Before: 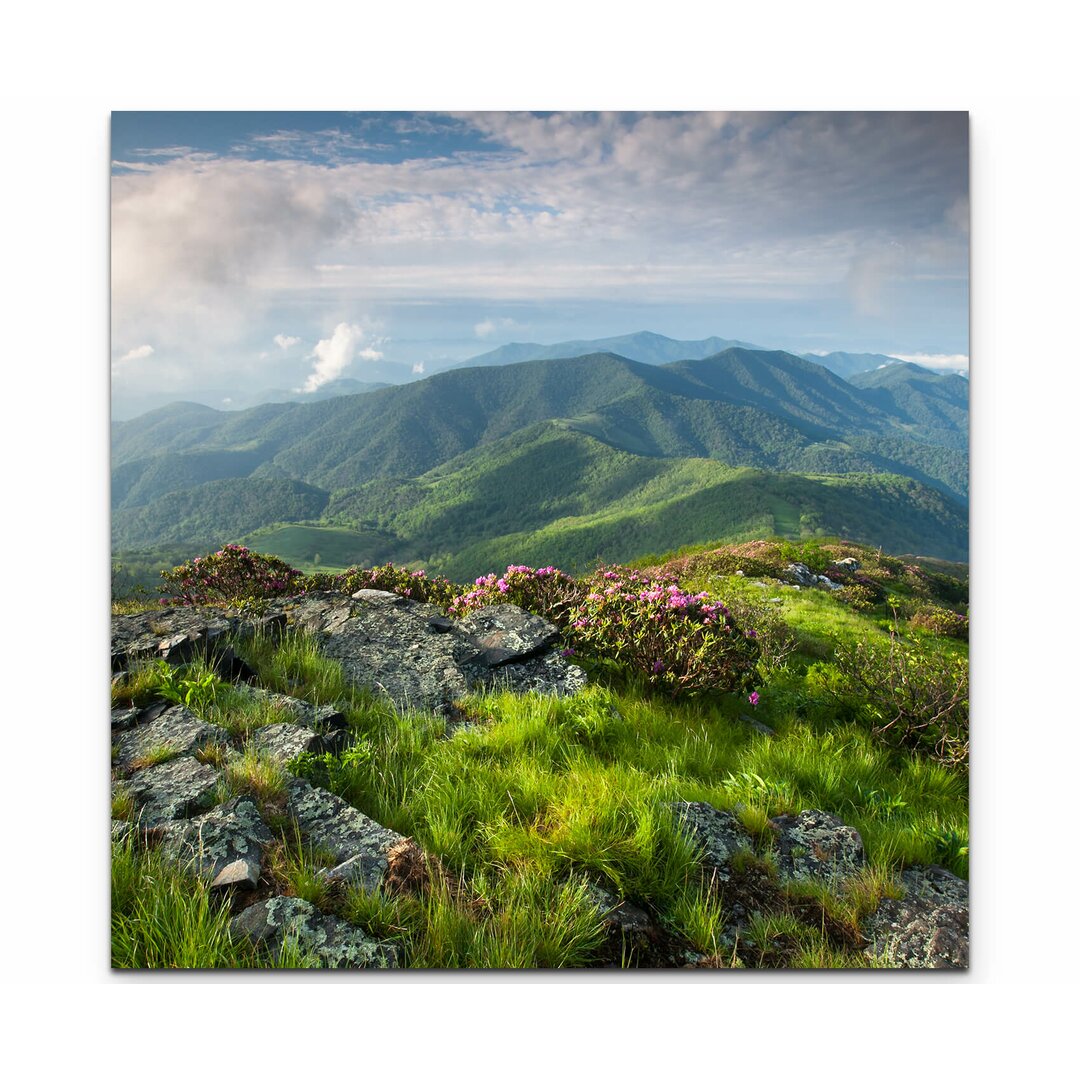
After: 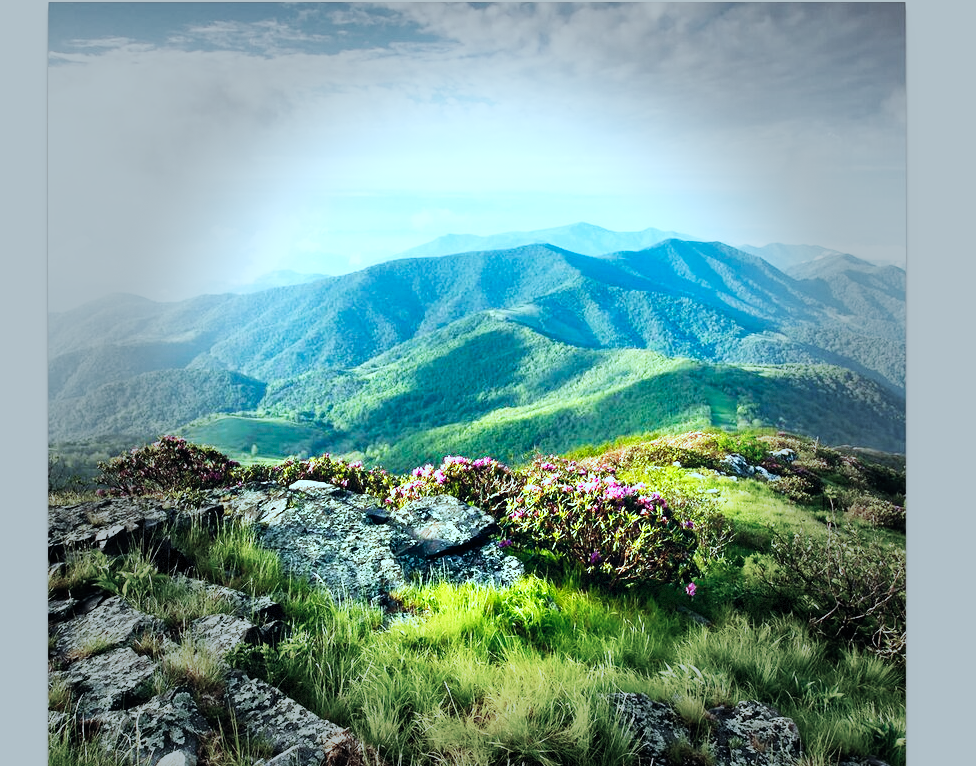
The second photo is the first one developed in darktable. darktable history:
crop: left 5.893%, top 10.095%, right 3.696%, bottom 18.958%
color balance rgb: global offset › chroma 0.099%, global offset › hue 253.59°, perceptual saturation grading › global saturation -2.754%, global vibrance 25.073%, contrast 9.862%
vignetting: fall-off start 39.72%, fall-off radius 40.55%, dithering 8-bit output
base curve: curves: ch0 [(0, 0) (0.007, 0.004) (0.027, 0.03) (0.046, 0.07) (0.207, 0.54) (0.442, 0.872) (0.673, 0.972) (1, 1)], preserve colors none
color correction: highlights a* -11.52, highlights b* -14.88
